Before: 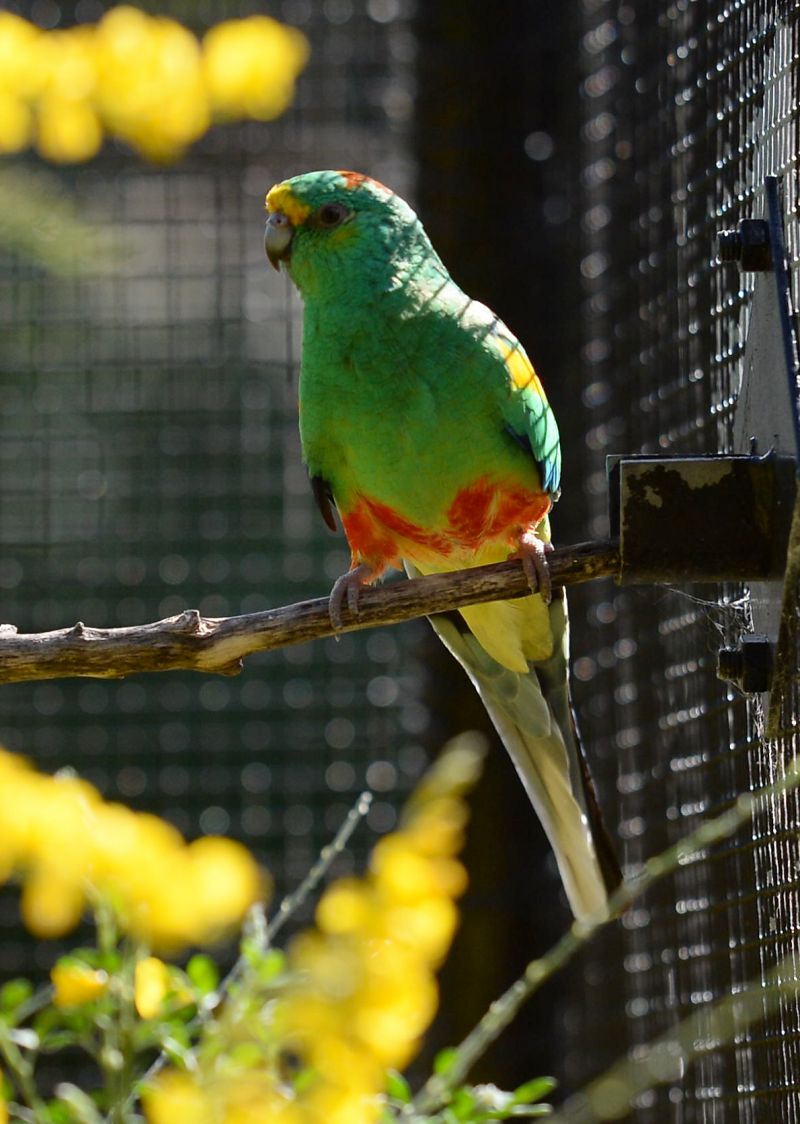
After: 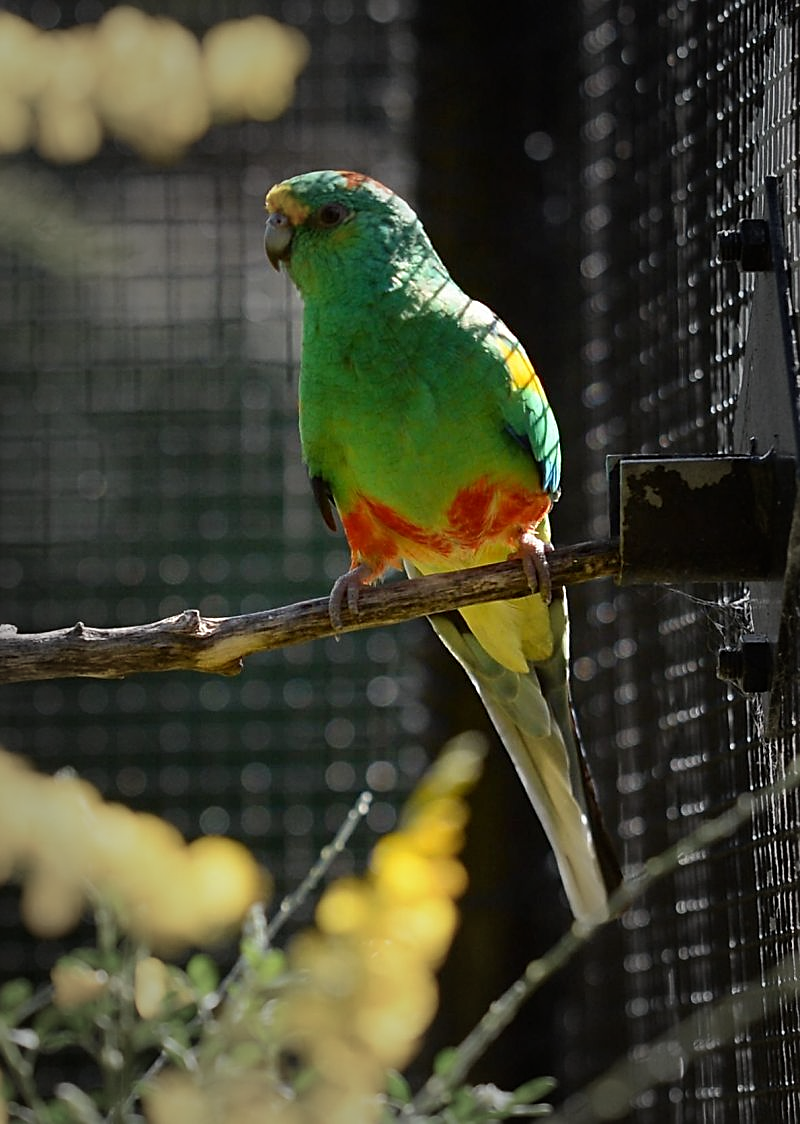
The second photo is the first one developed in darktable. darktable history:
vignetting: fall-off start 48.85%, automatic ratio true, width/height ratio 1.288, unbound false
sharpen: on, module defaults
